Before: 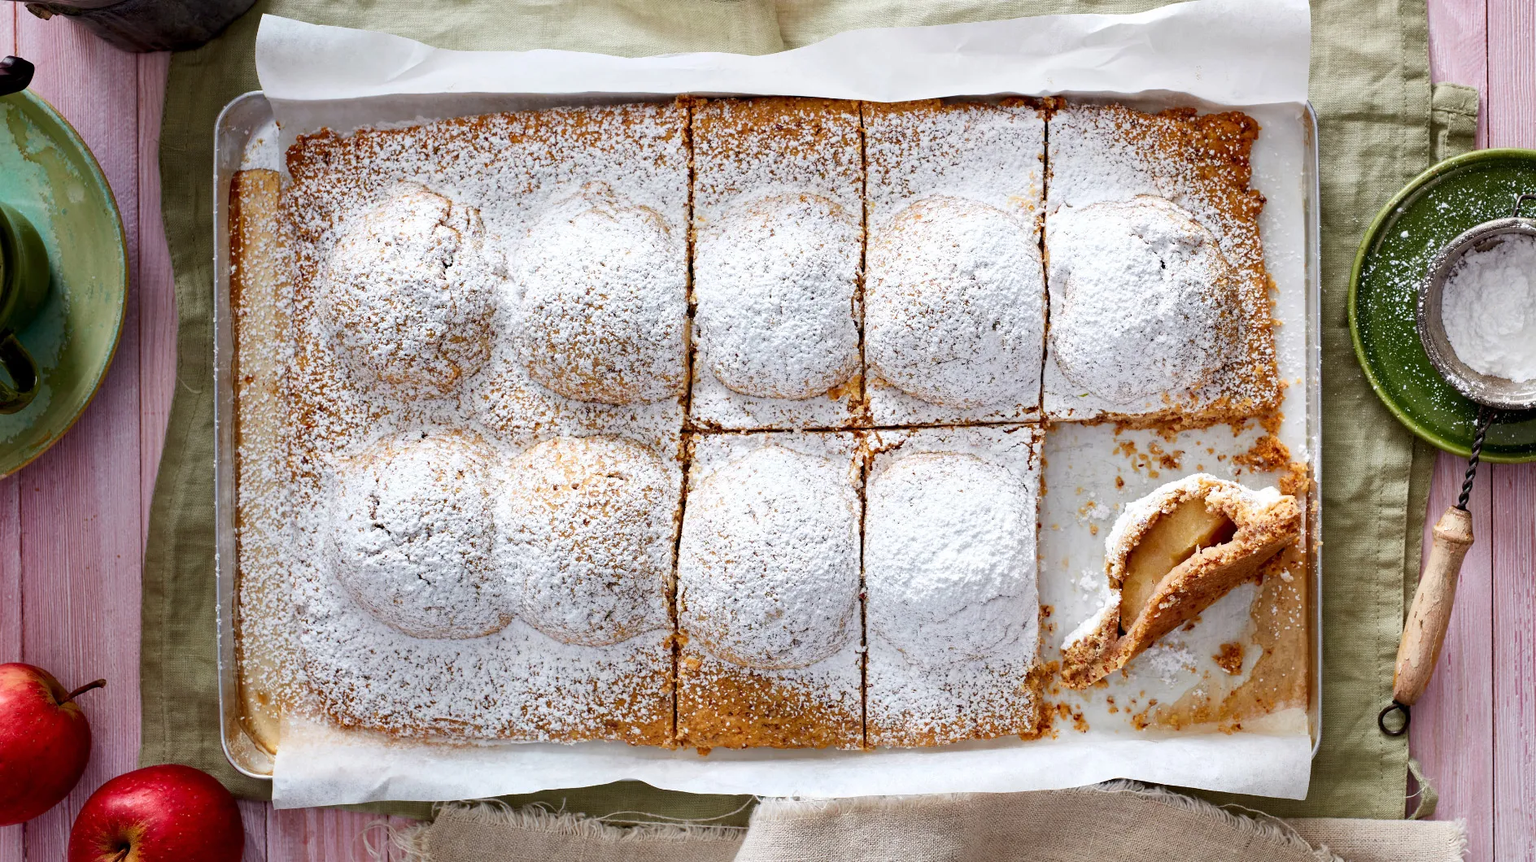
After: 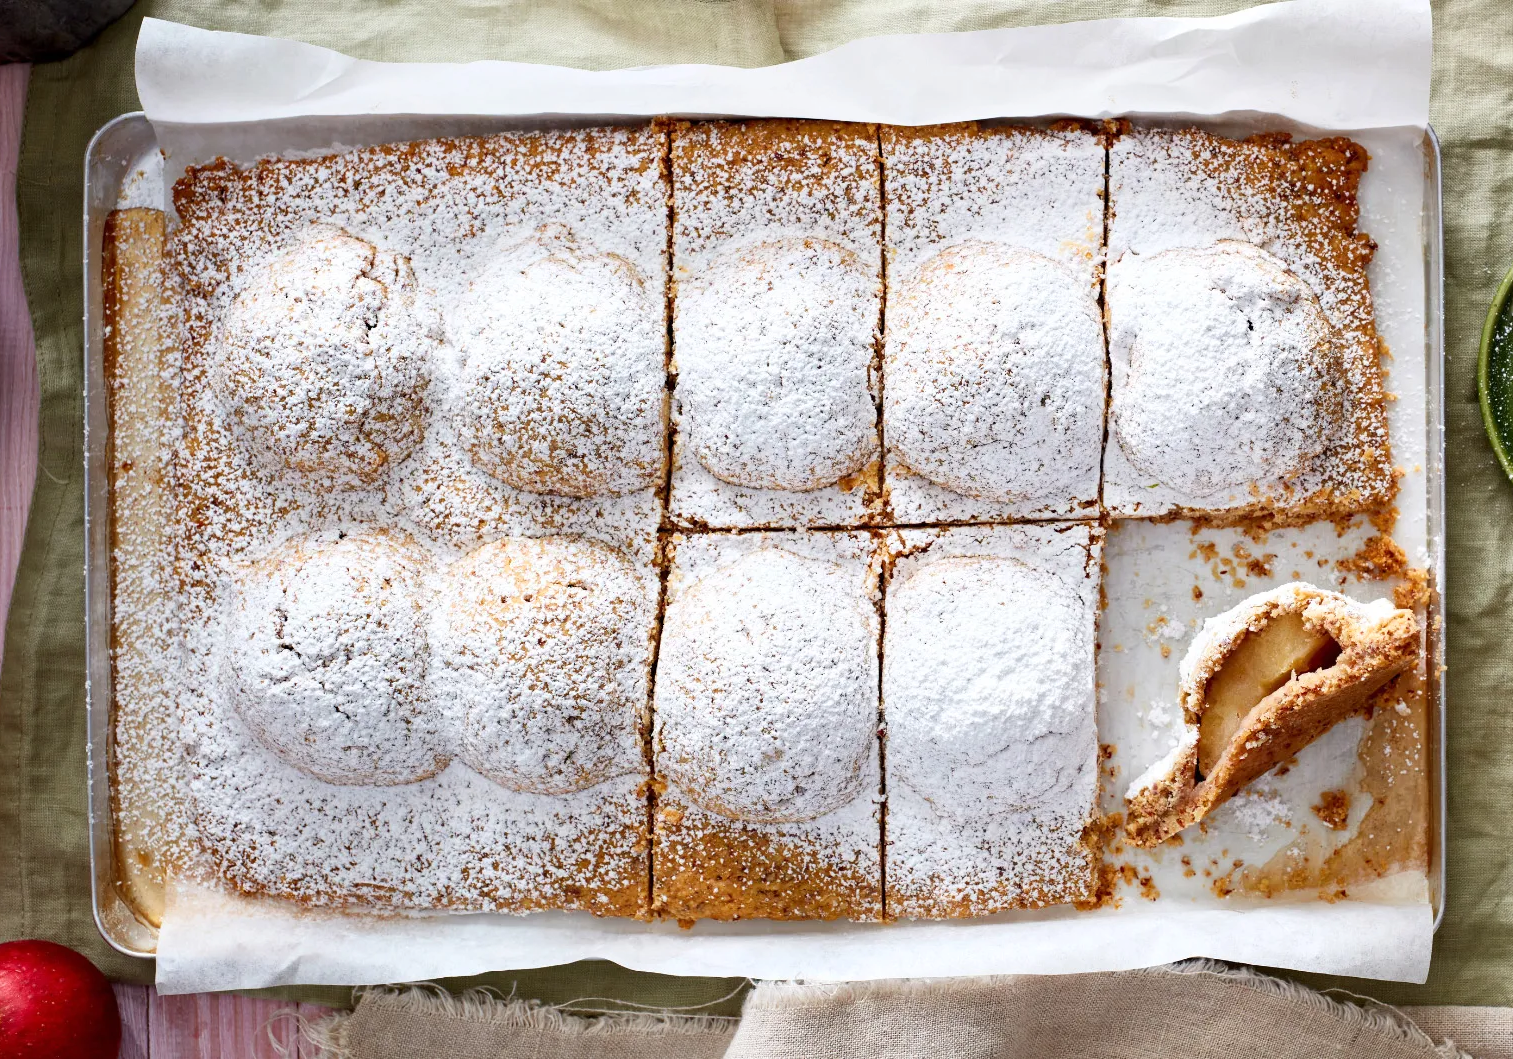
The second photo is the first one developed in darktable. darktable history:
shadows and highlights: shadows 1.19, highlights 39.53
crop and rotate: left 9.528%, right 10.285%
